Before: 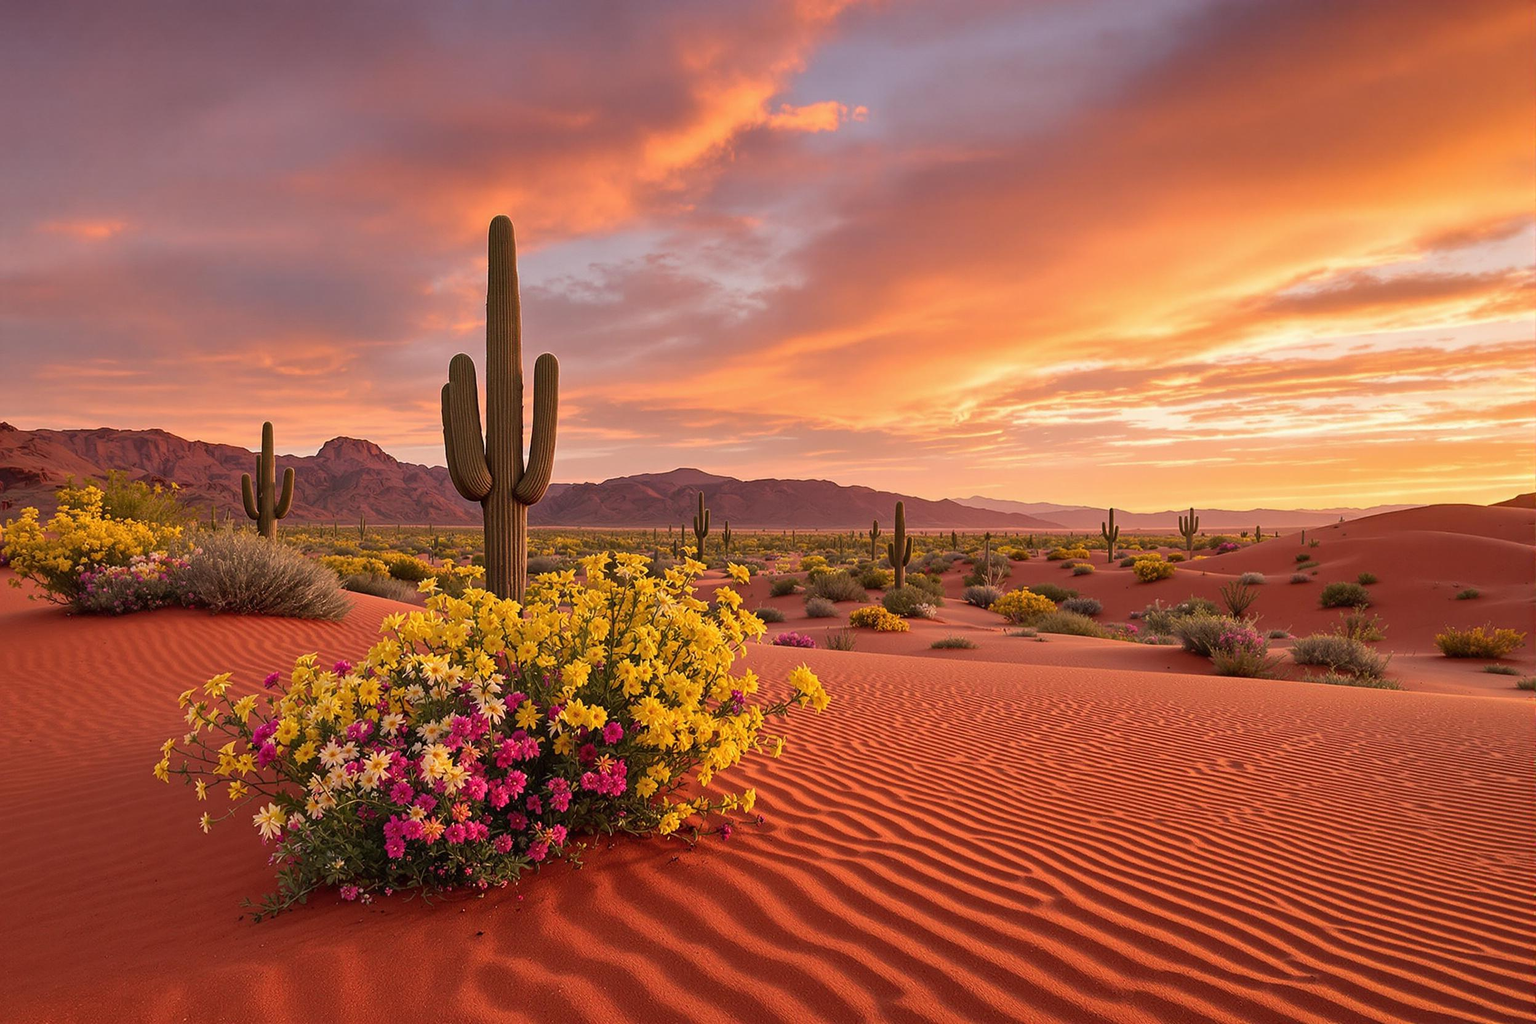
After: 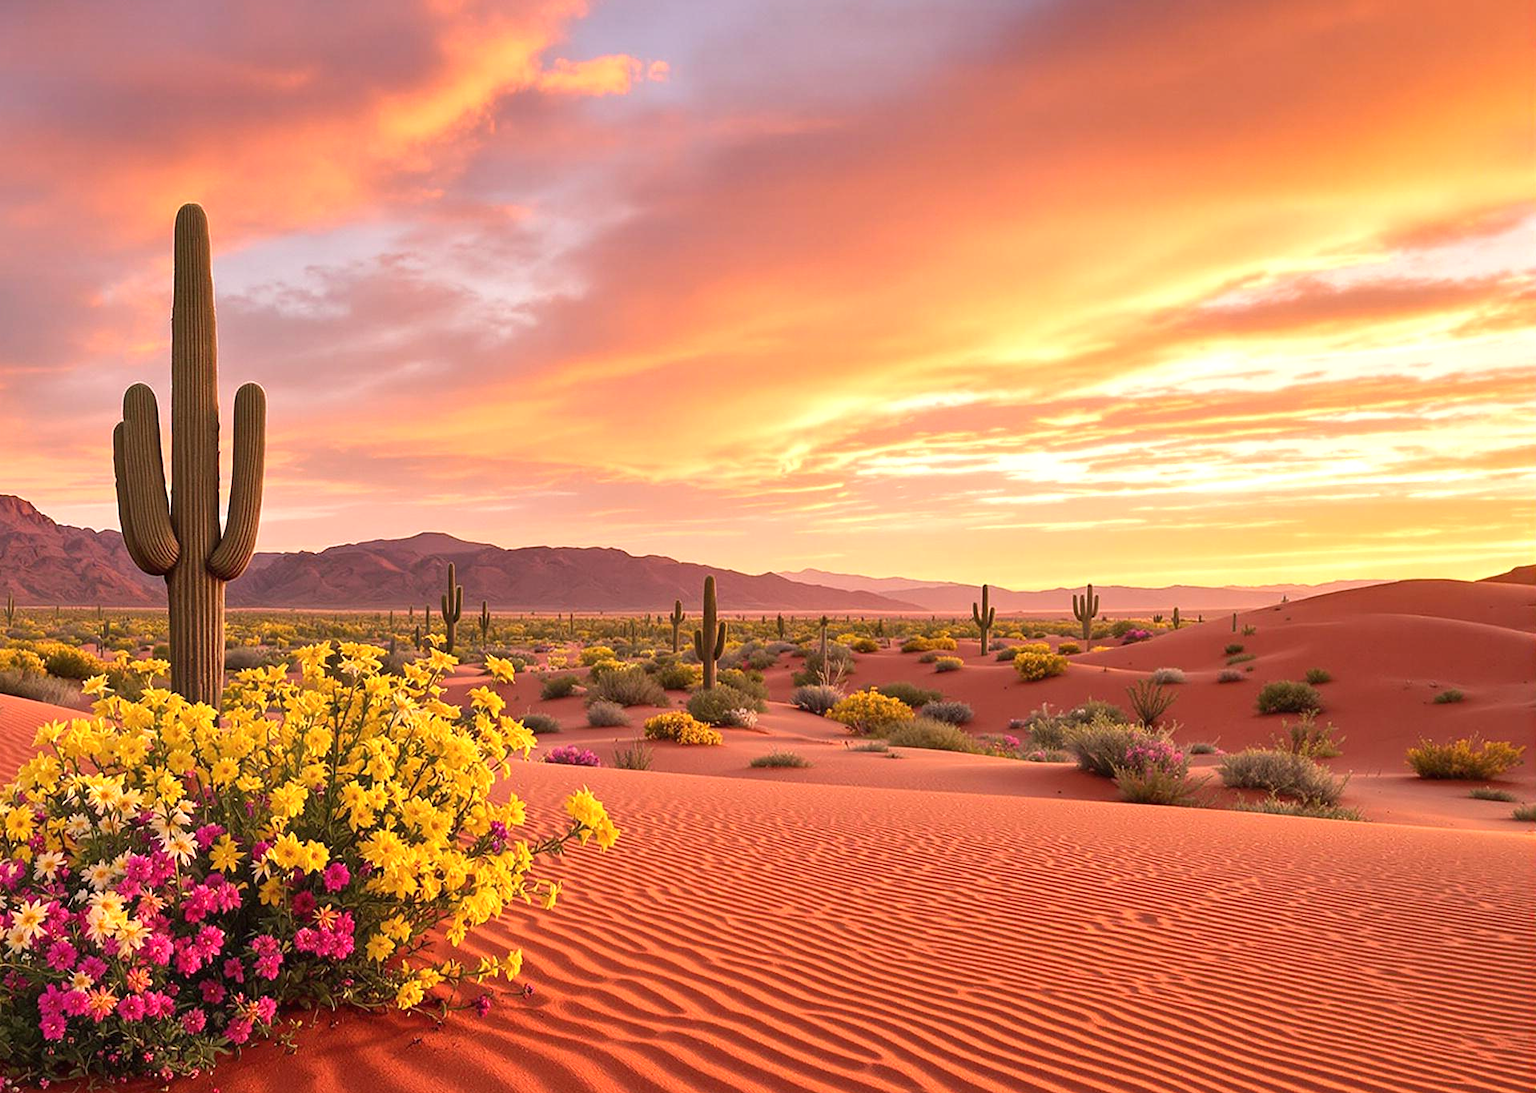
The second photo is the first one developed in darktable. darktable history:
crop: left 23.095%, top 5.827%, bottom 11.854%
exposure: exposure 0.6 EV, compensate highlight preservation false
